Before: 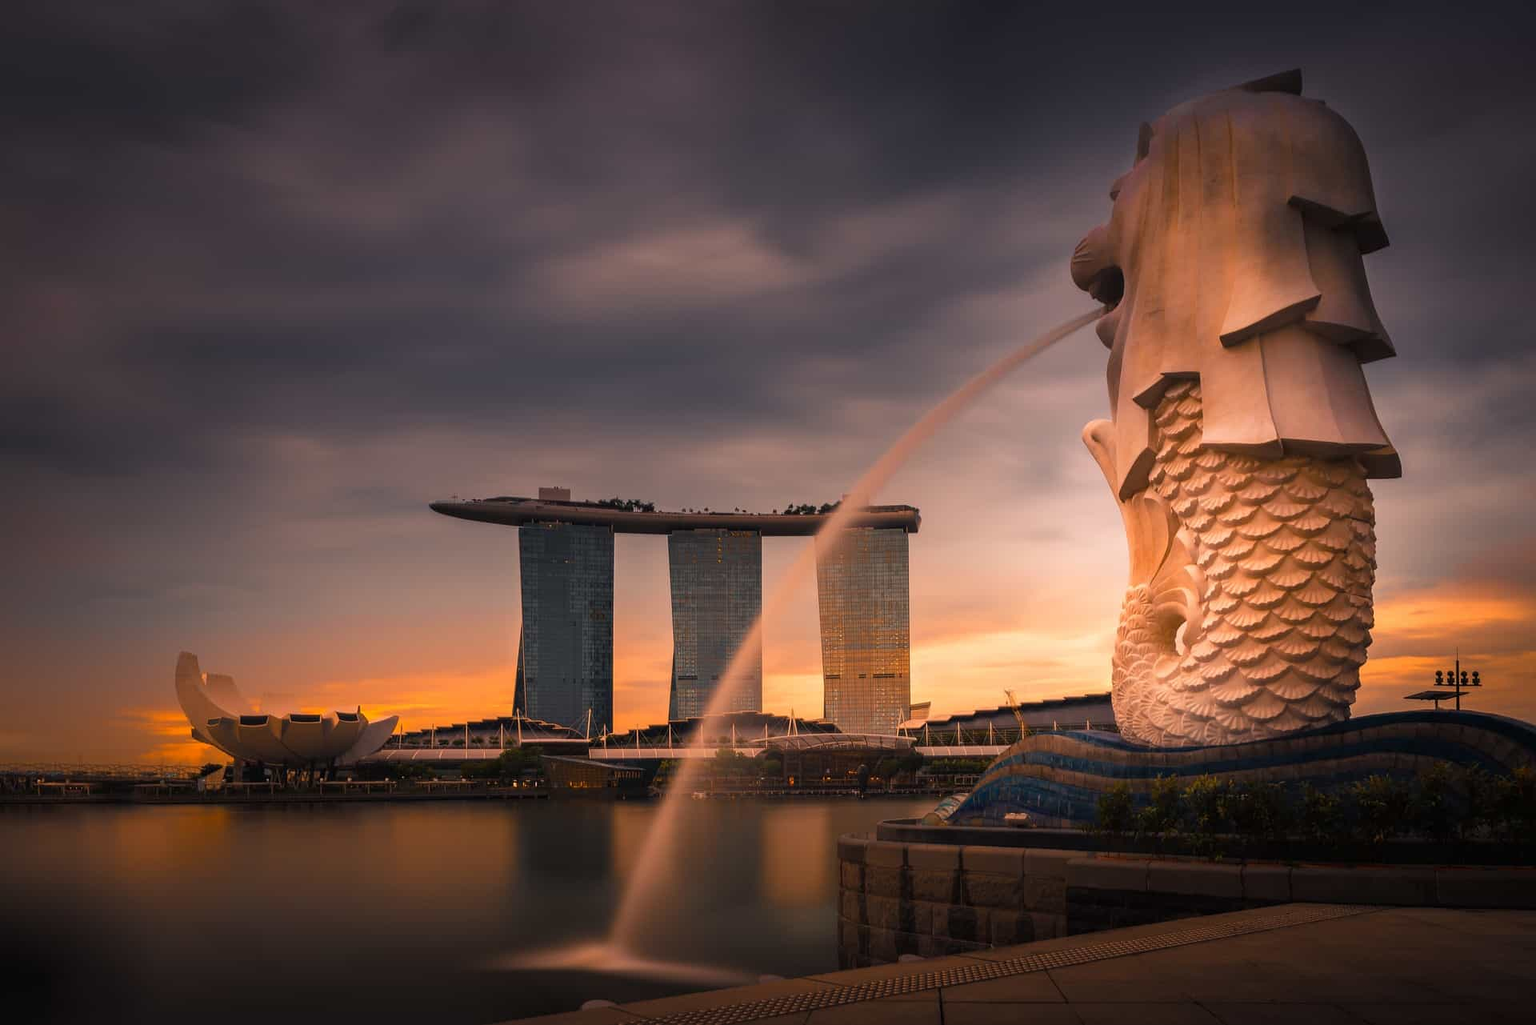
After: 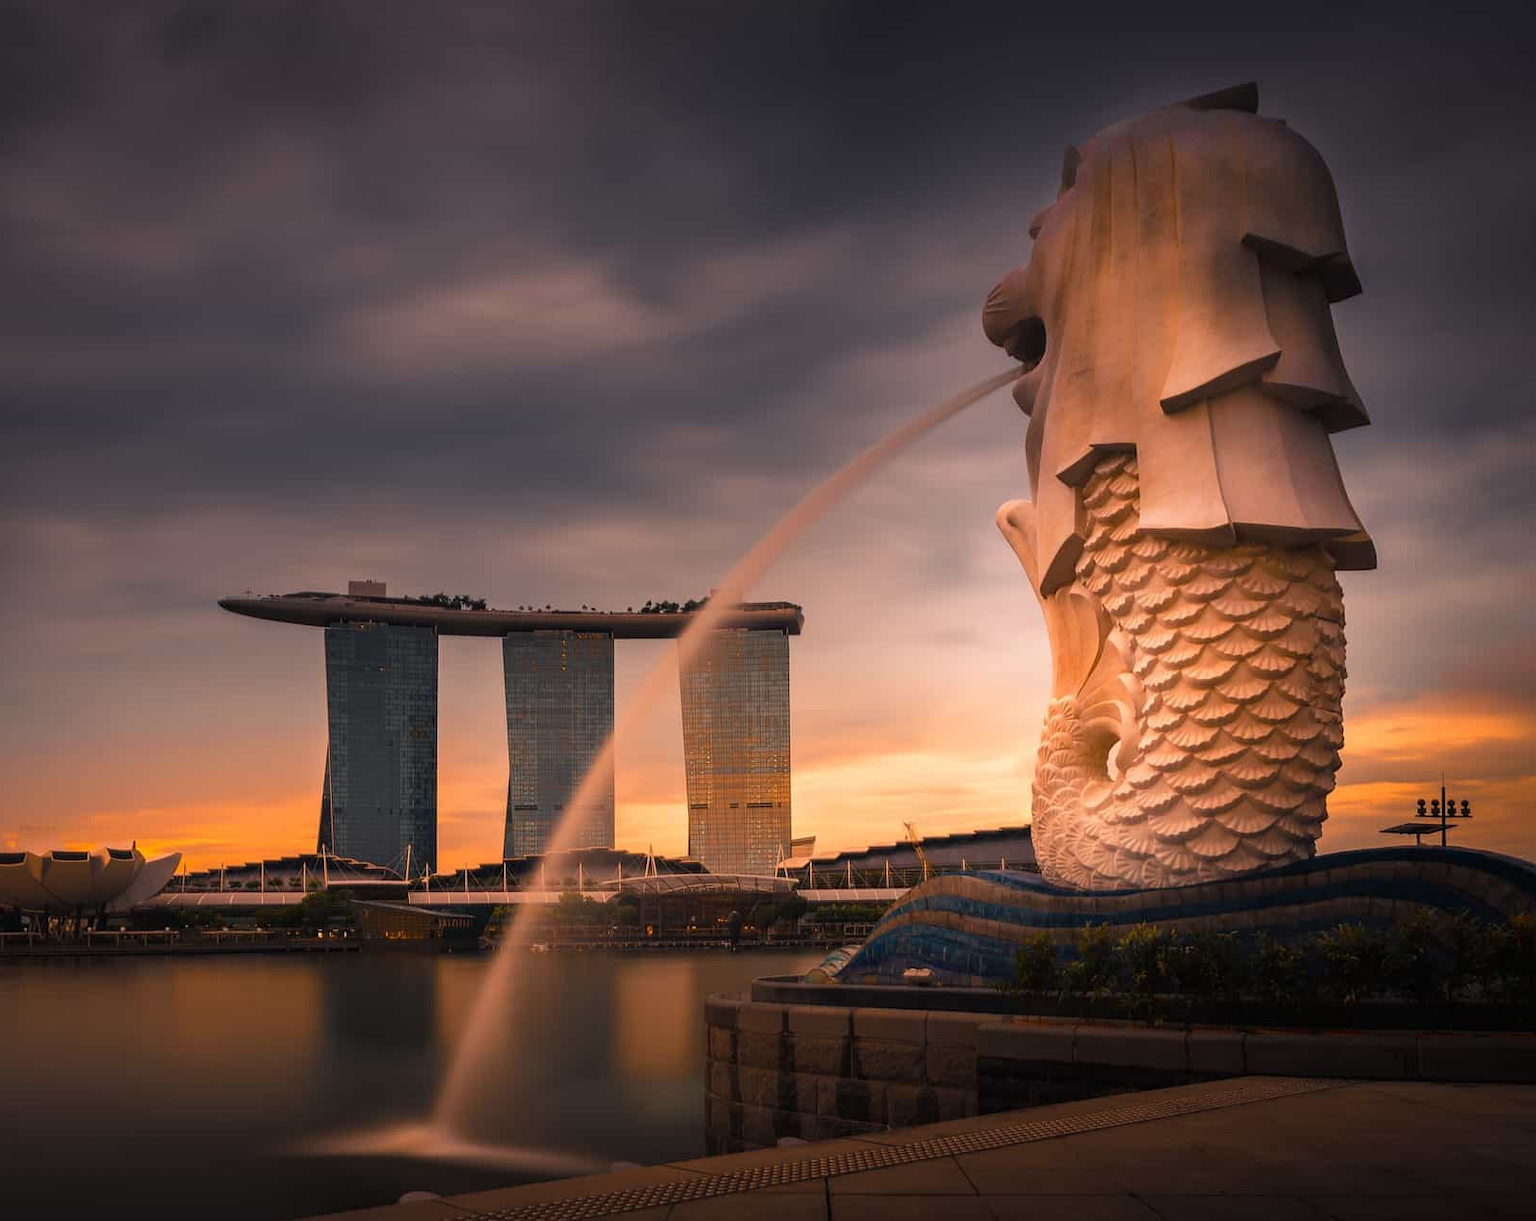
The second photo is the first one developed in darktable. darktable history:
crop: left 16.067%
